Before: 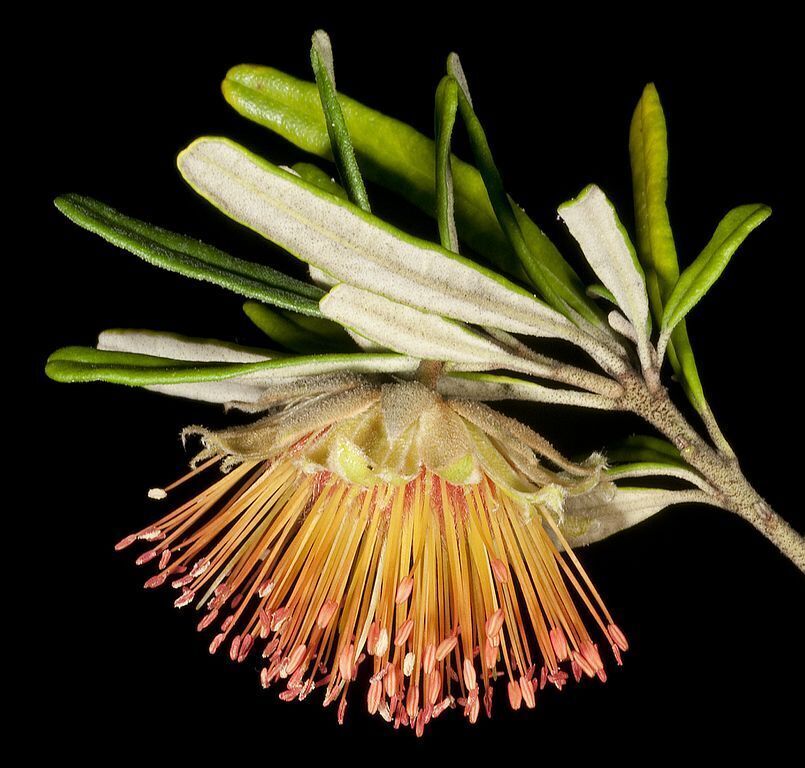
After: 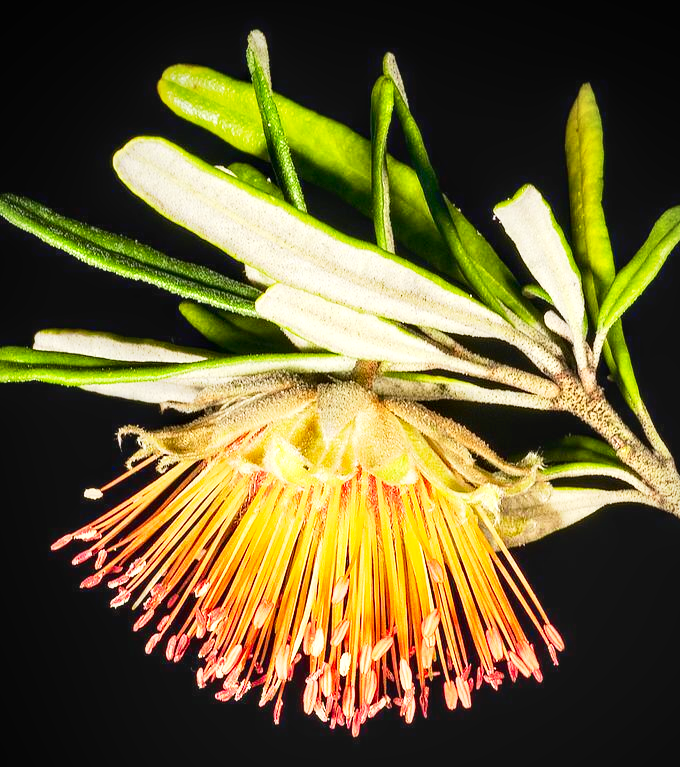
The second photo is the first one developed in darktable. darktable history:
contrast brightness saturation: contrast 0.175, saturation 0.305
vignetting: on, module defaults
crop: left 7.98%, right 7.507%
base curve: curves: ch0 [(0, 0) (0.666, 0.806) (1, 1)], preserve colors none
local contrast: on, module defaults
exposure: black level correction 0, exposure 0.9 EV, compensate exposure bias true, compensate highlight preservation false
